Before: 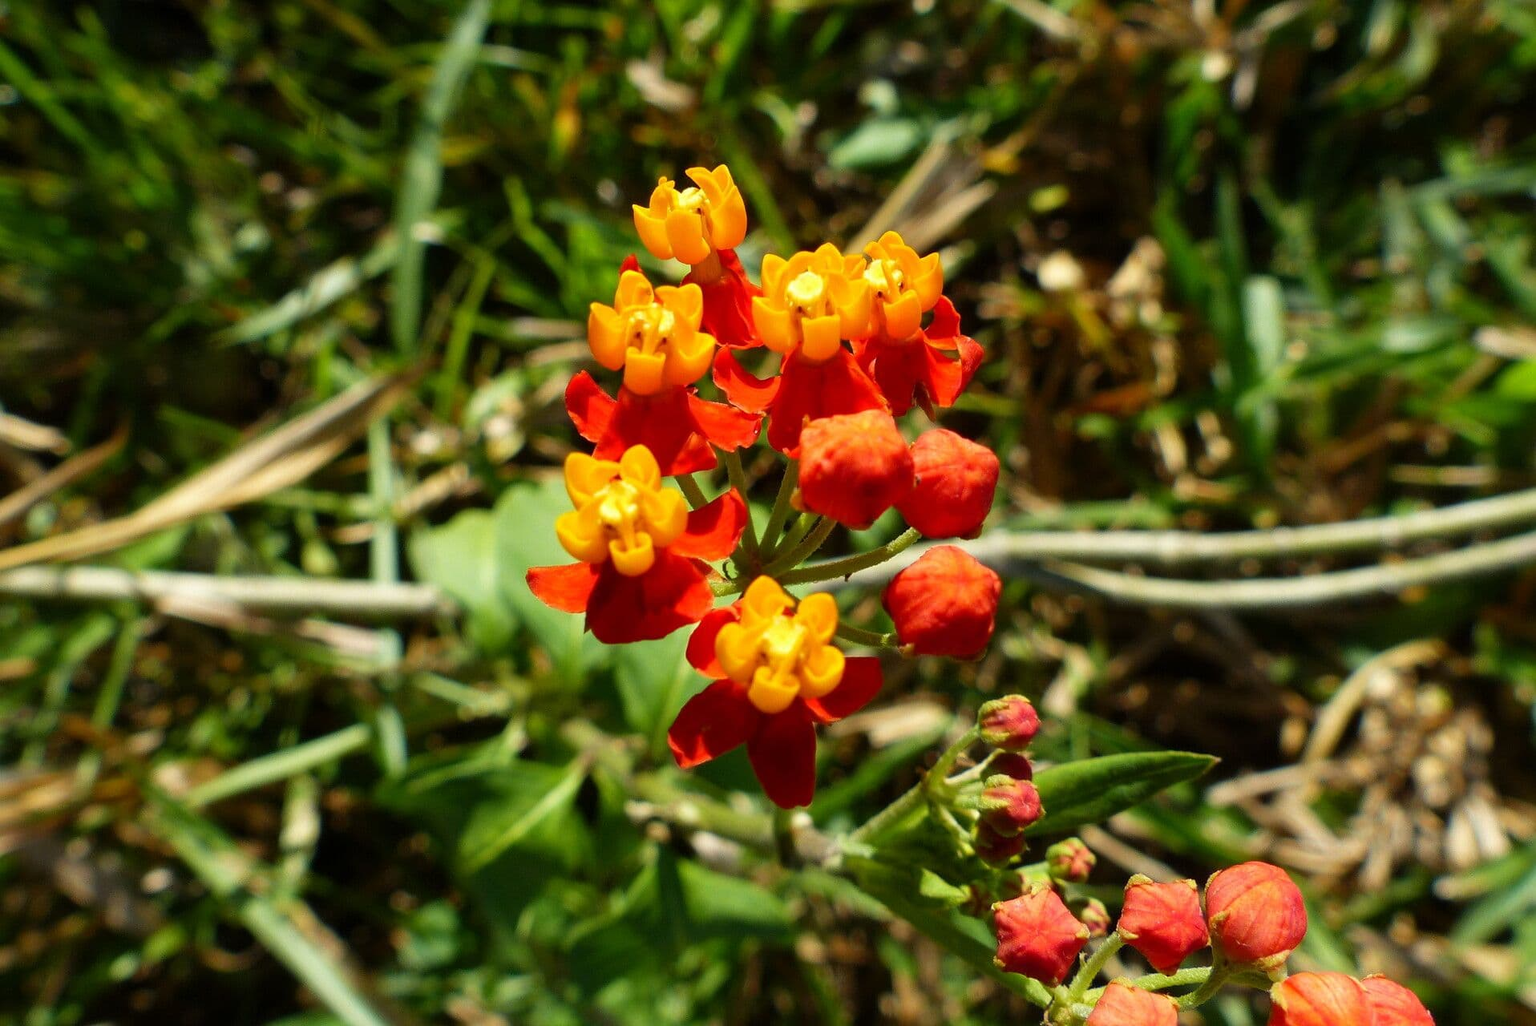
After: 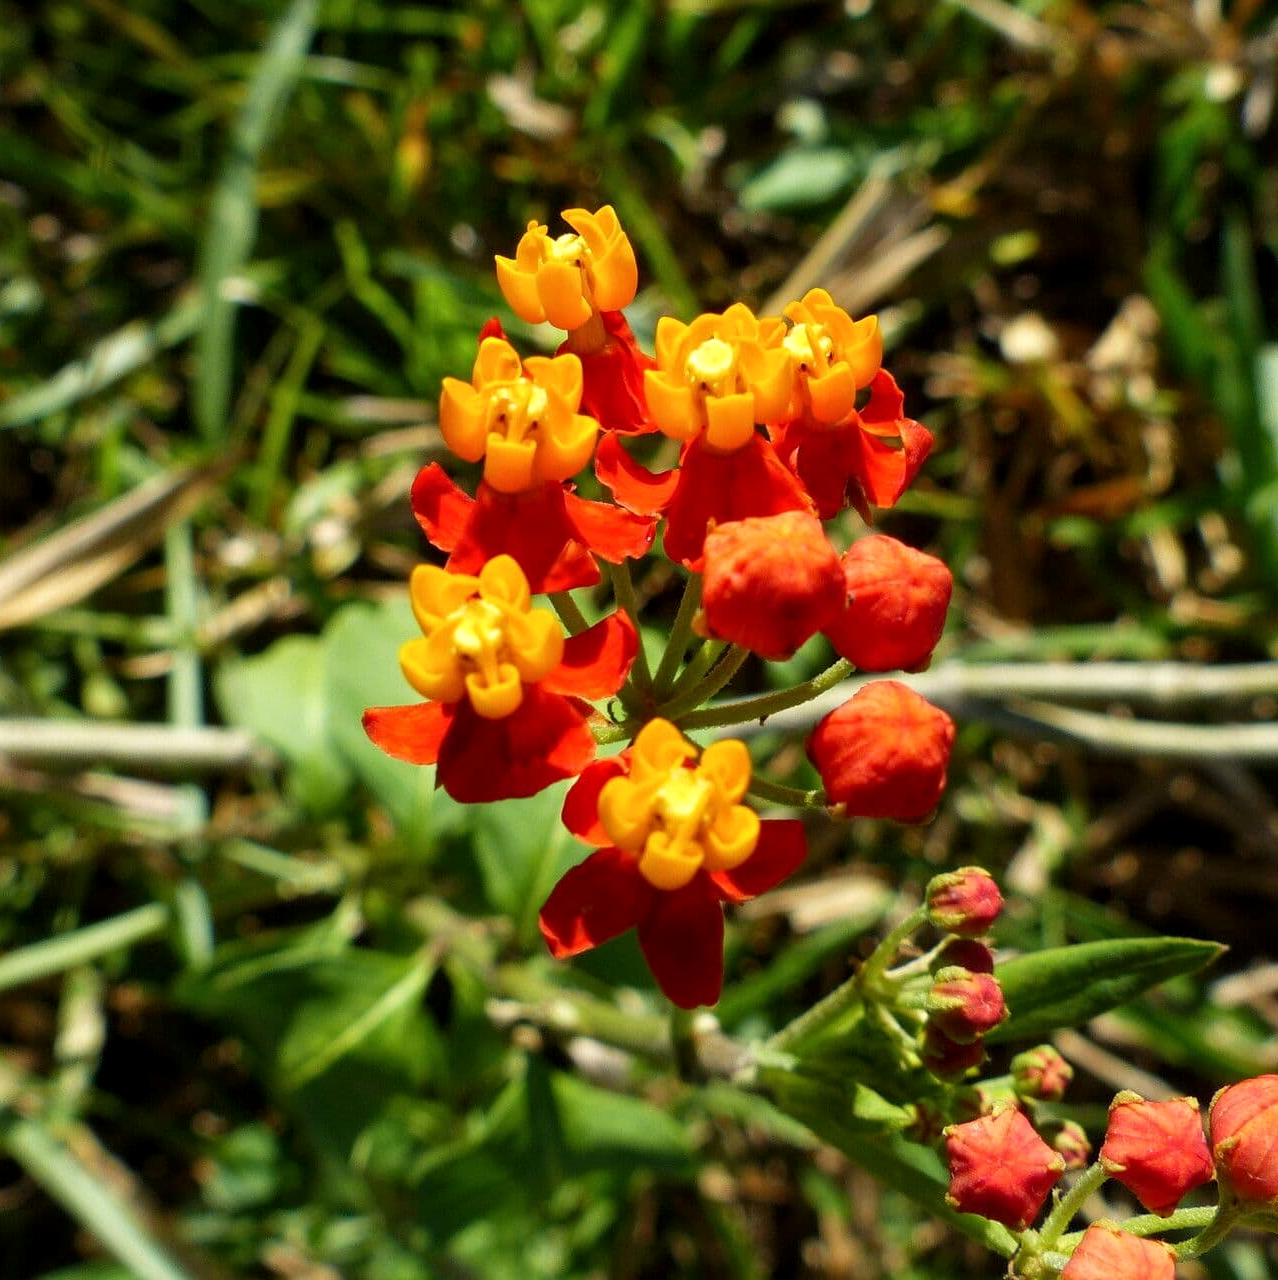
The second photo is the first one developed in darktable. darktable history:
local contrast: highlights 101%, shadows 102%, detail 119%, midtone range 0.2
crop: left 15.391%, right 17.905%
